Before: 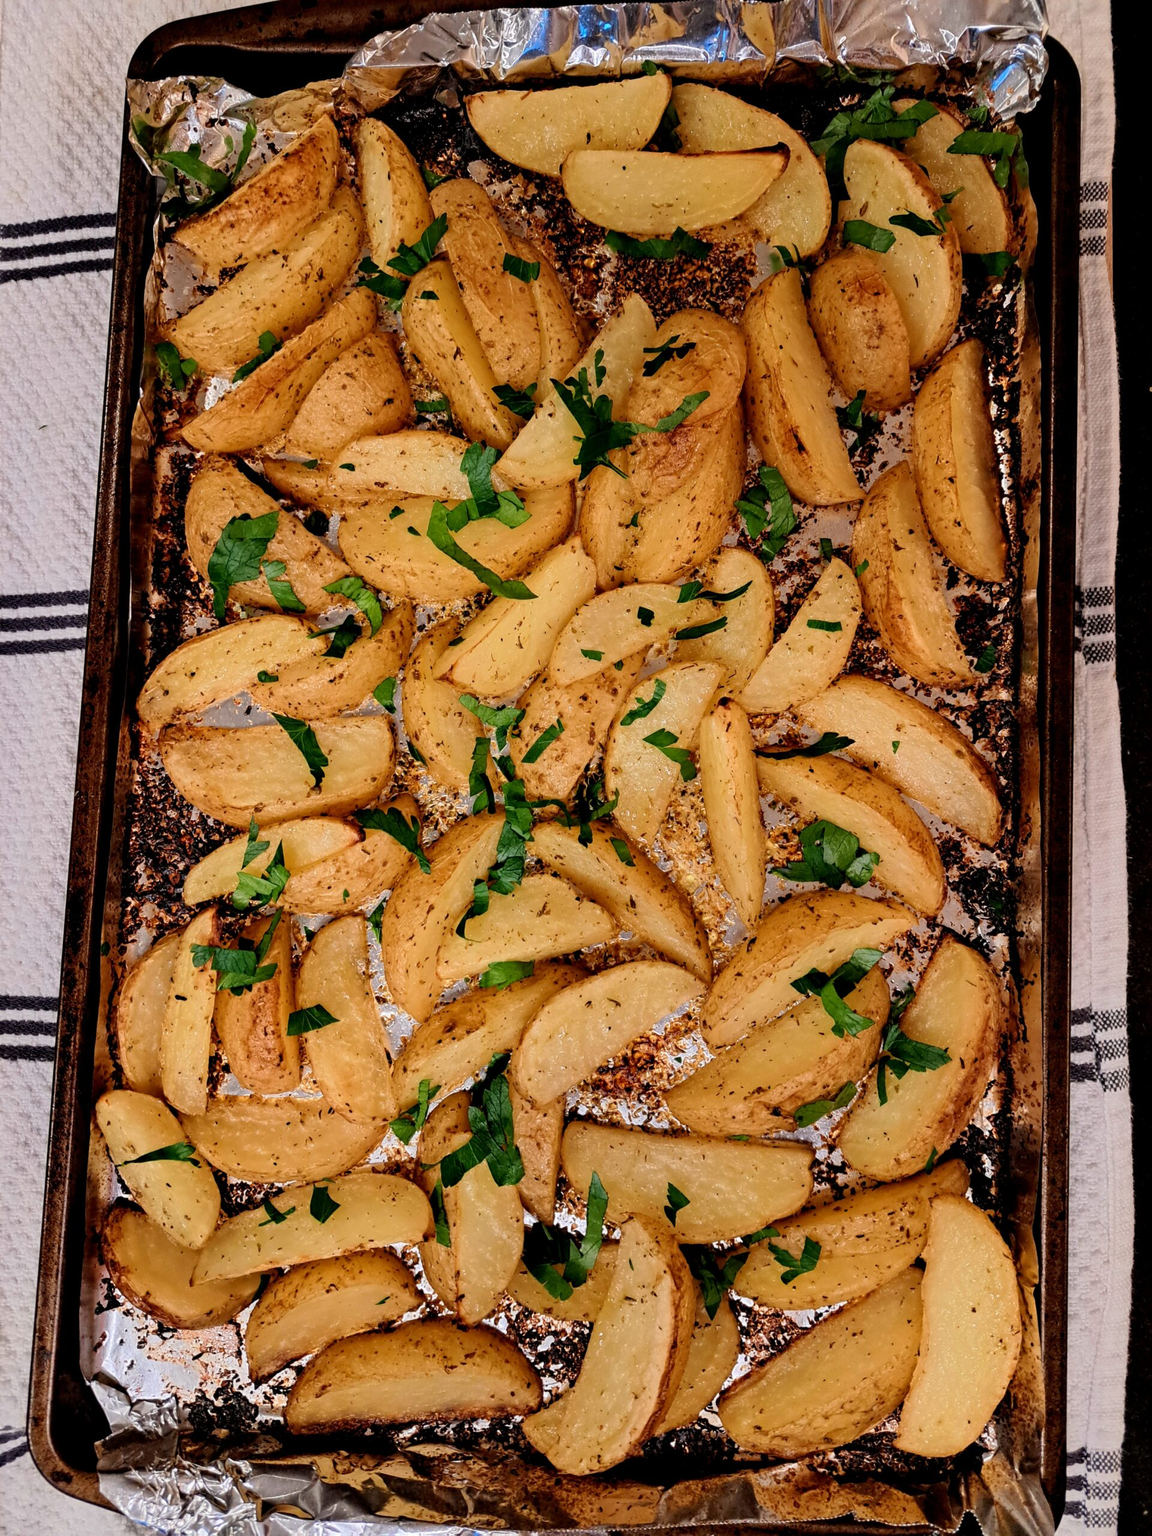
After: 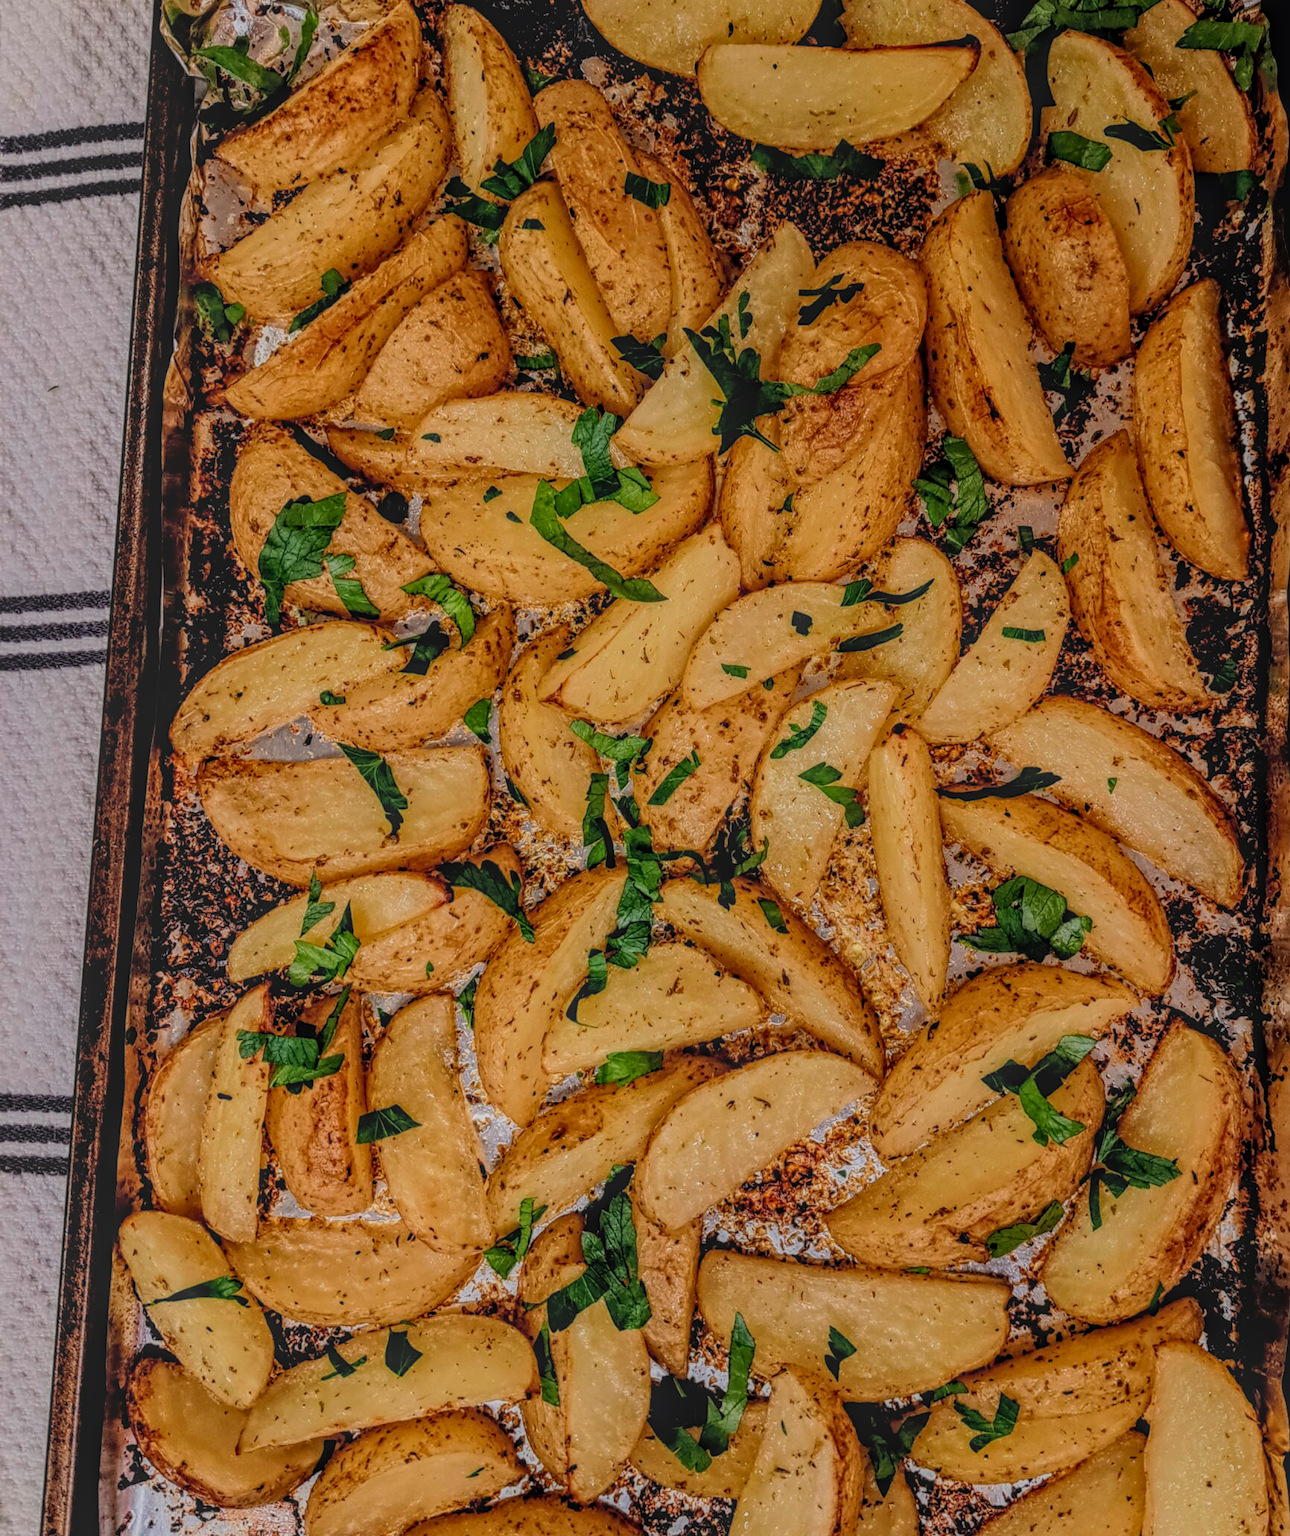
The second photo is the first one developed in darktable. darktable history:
crop: top 7.49%, right 9.717%, bottom 11.943%
filmic rgb: black relative exposure -8.42 EV, white relative exposure 4.68 EV, hardness 3.82, color science v6 (2022)
local contrast: highlights 20%, shadows 30%, detail 200%, midtone range 0.2
tone equalizer: on, module defaults
